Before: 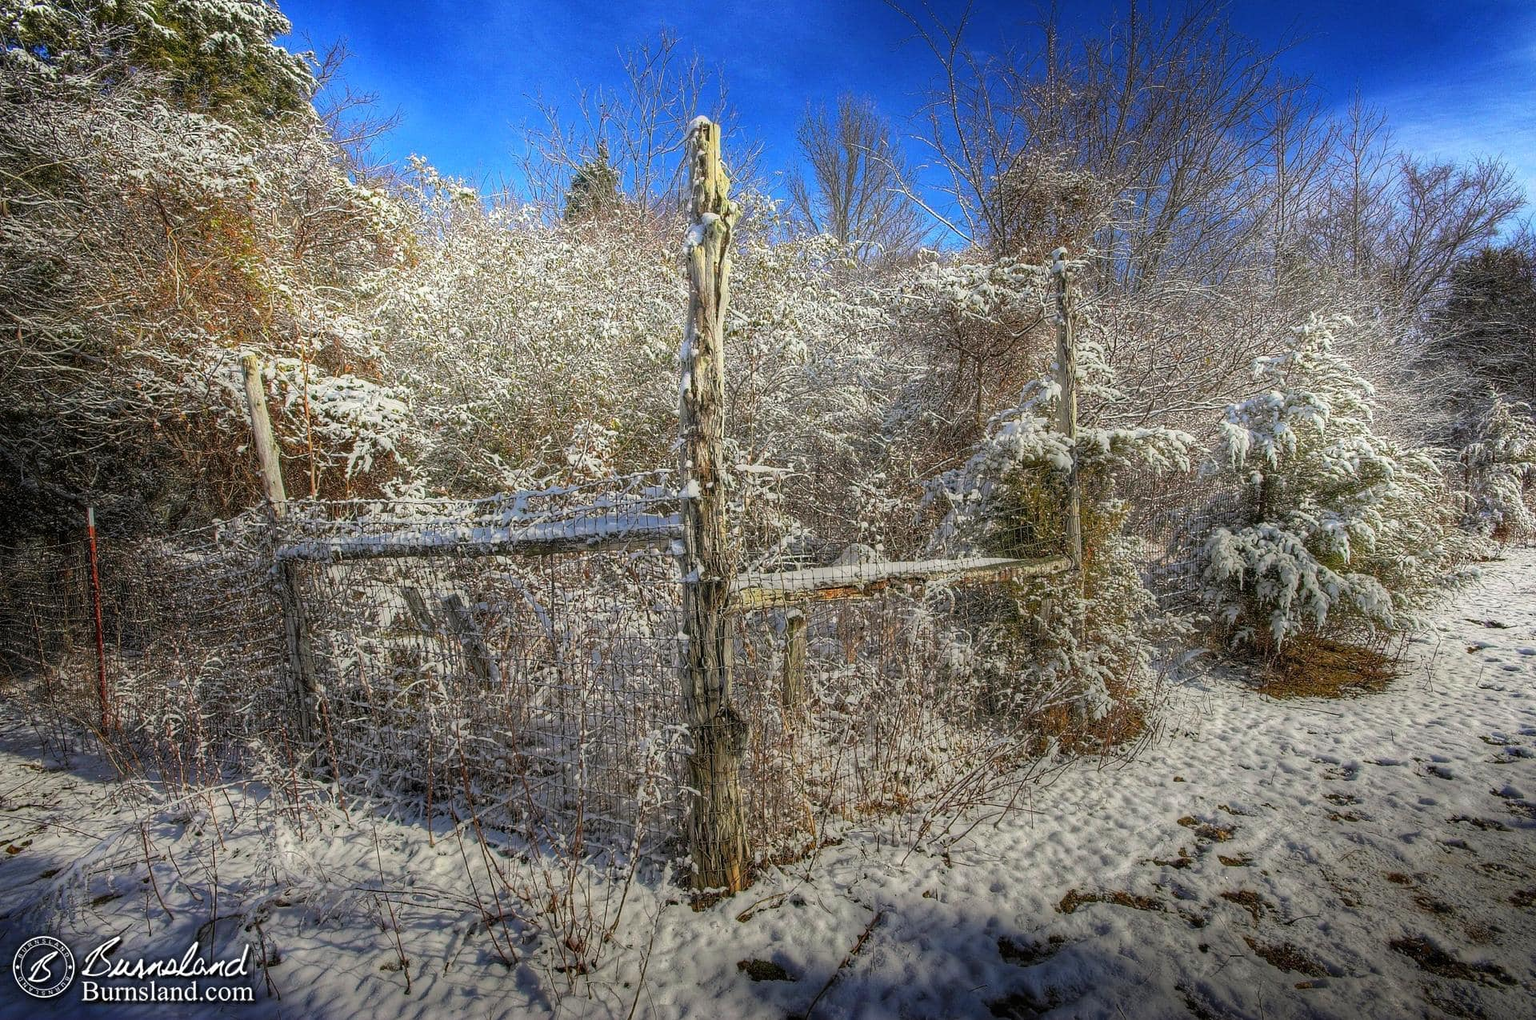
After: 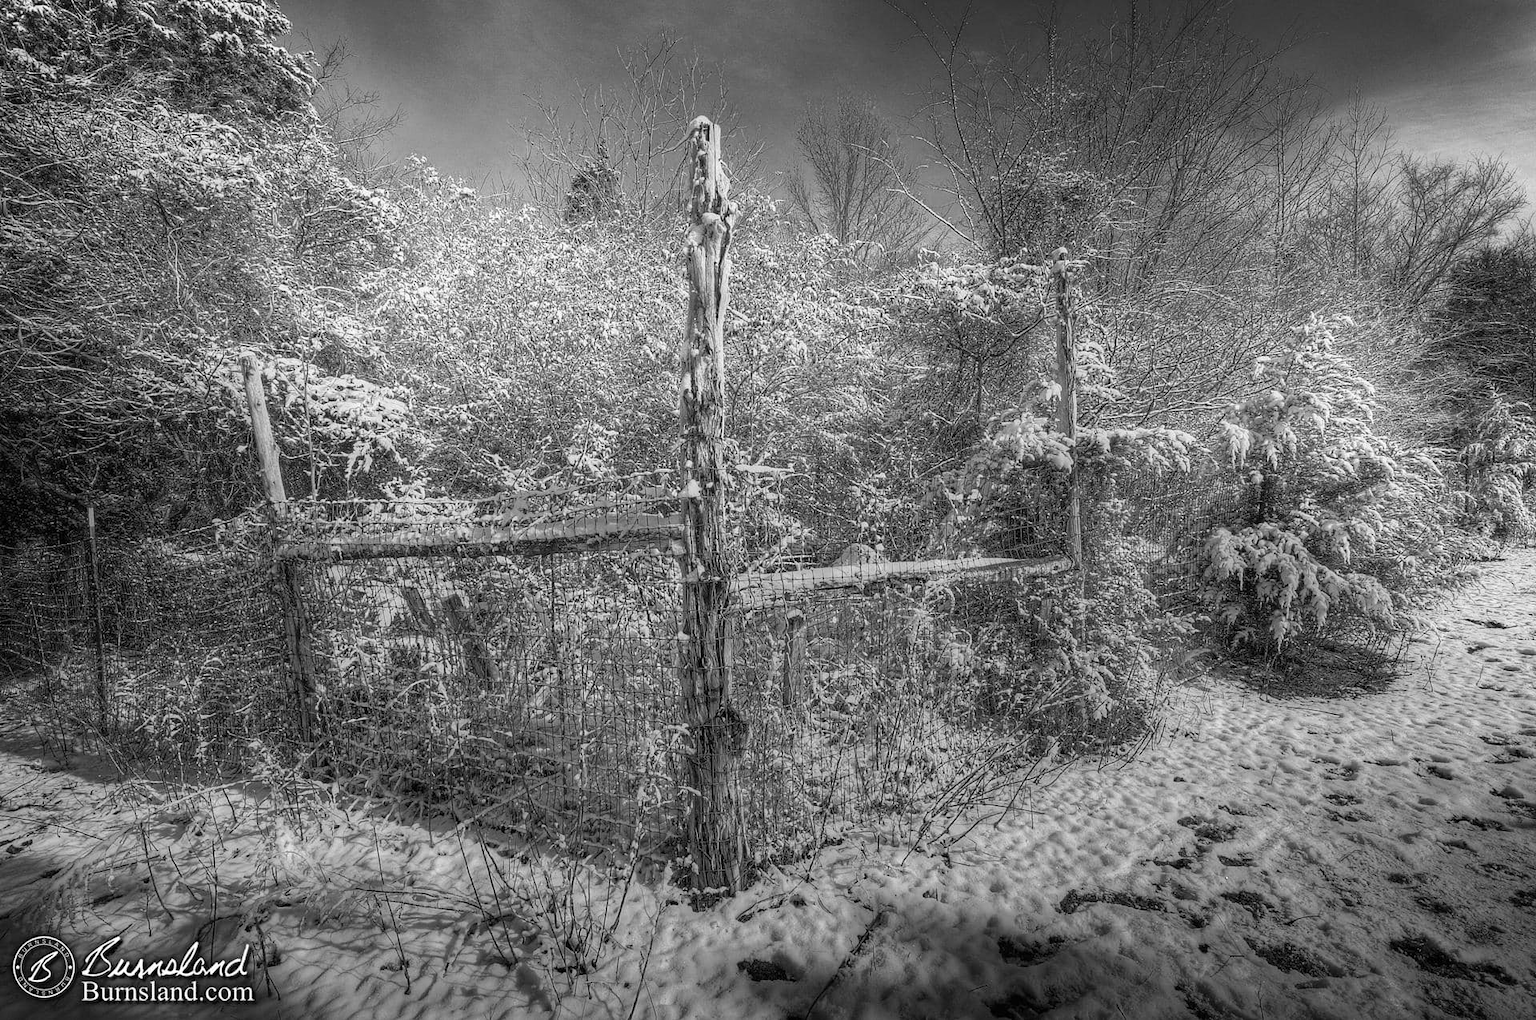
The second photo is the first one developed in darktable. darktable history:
contrast brightness saturation: contrast 0.01, saturation -0.05
monochrome: on, module defaults
